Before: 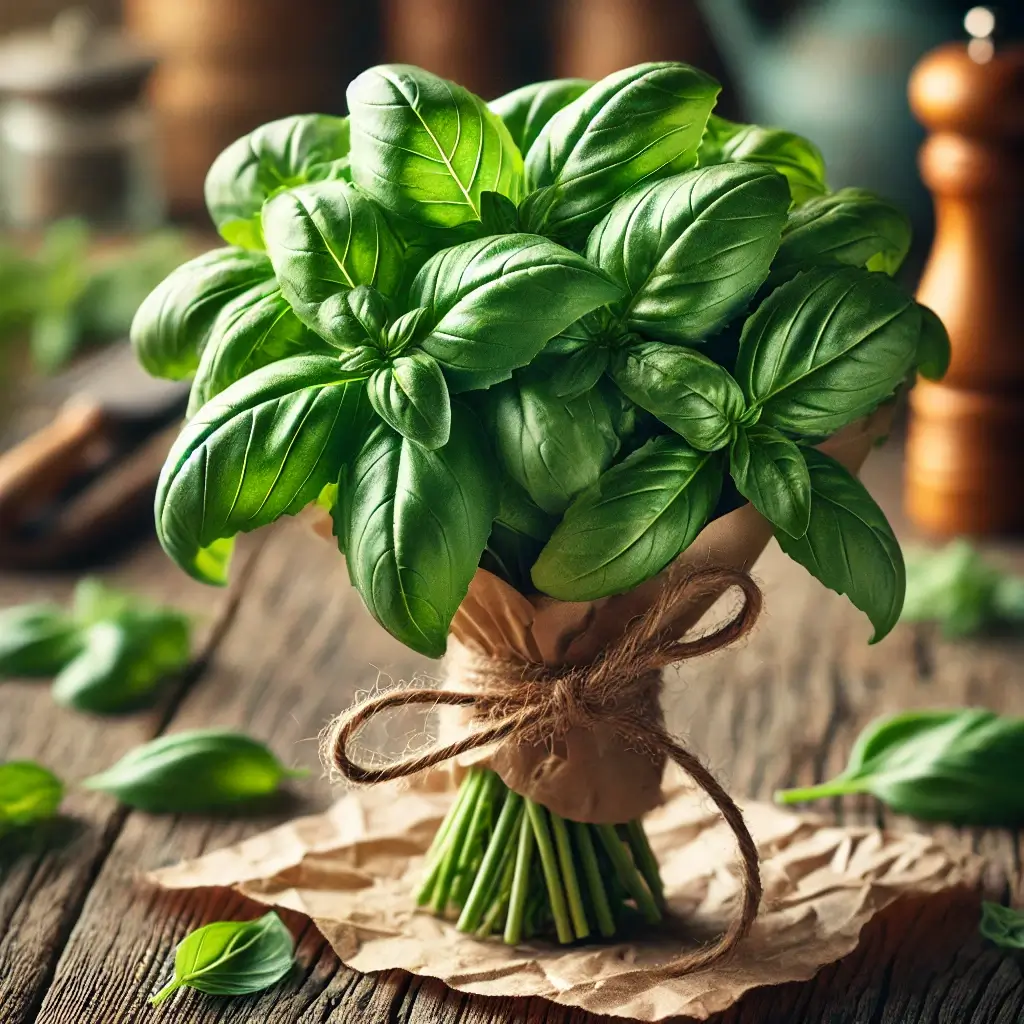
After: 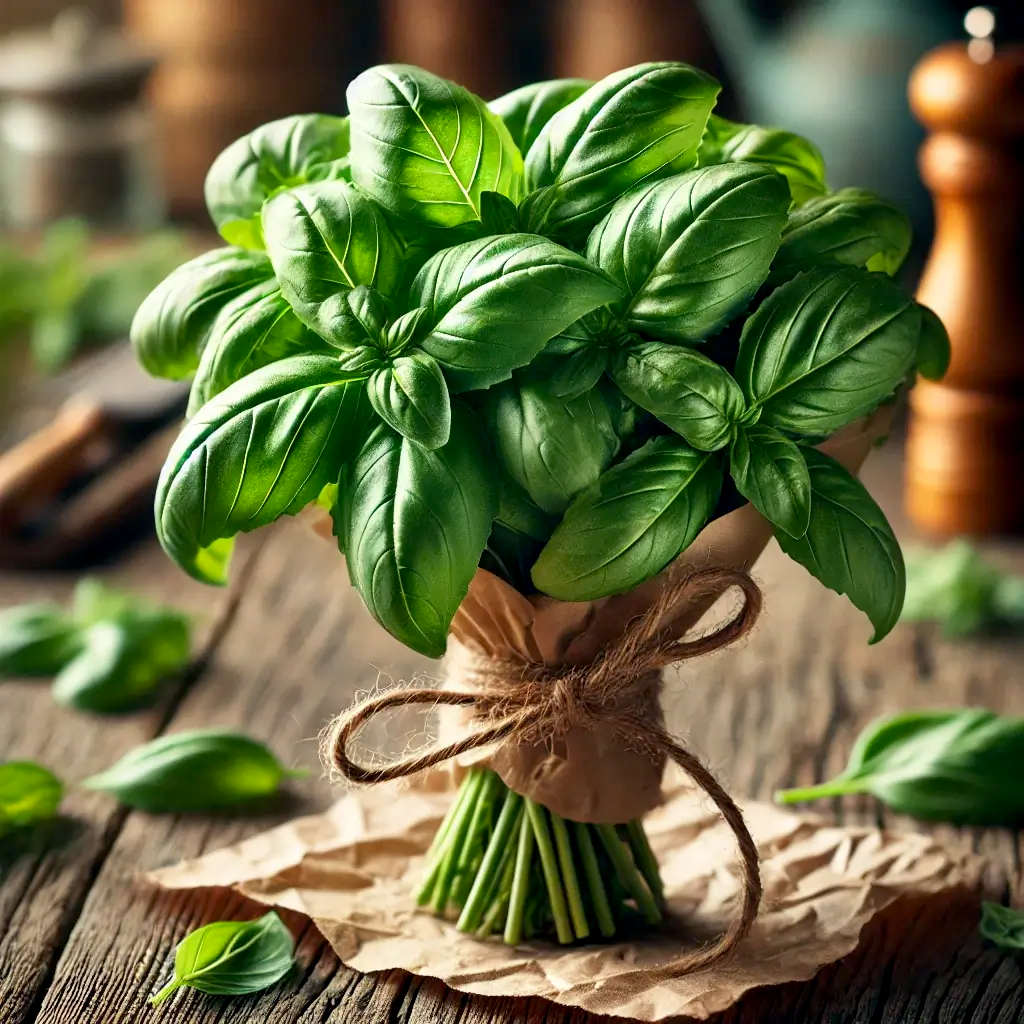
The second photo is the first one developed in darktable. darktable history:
white balance: emerald 1
exposure: black level correction 0.005, exposure 0.014 EV, compensate highlight preservation false
